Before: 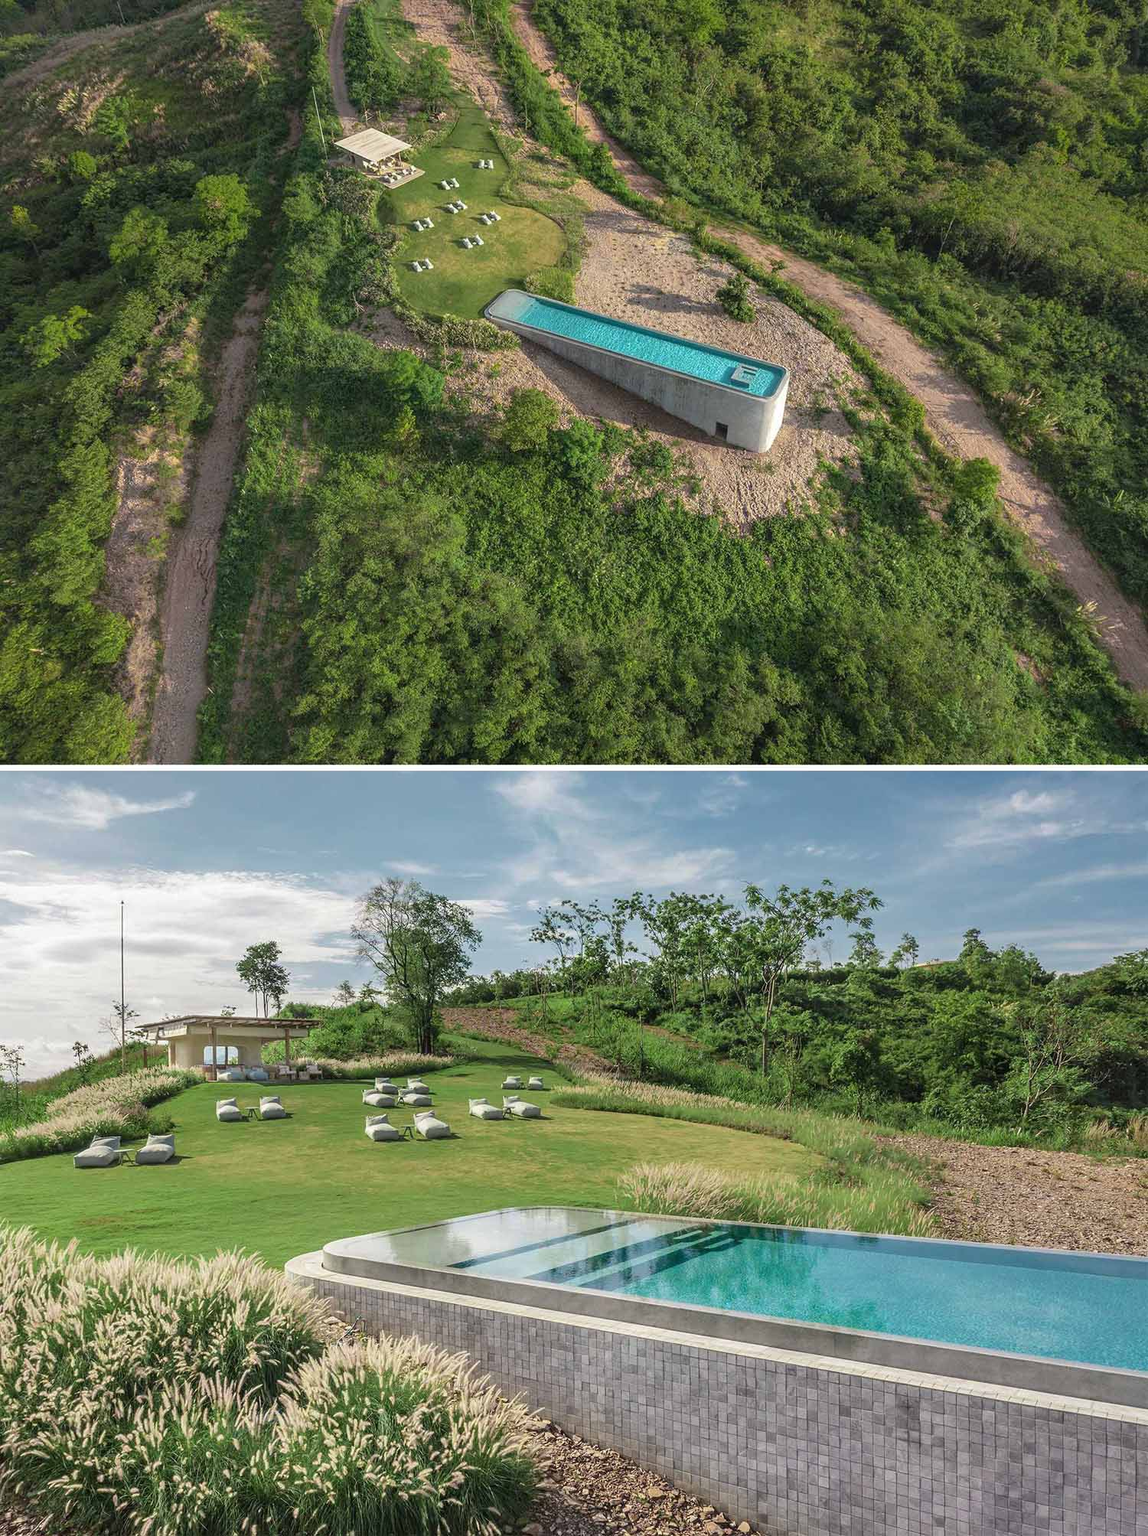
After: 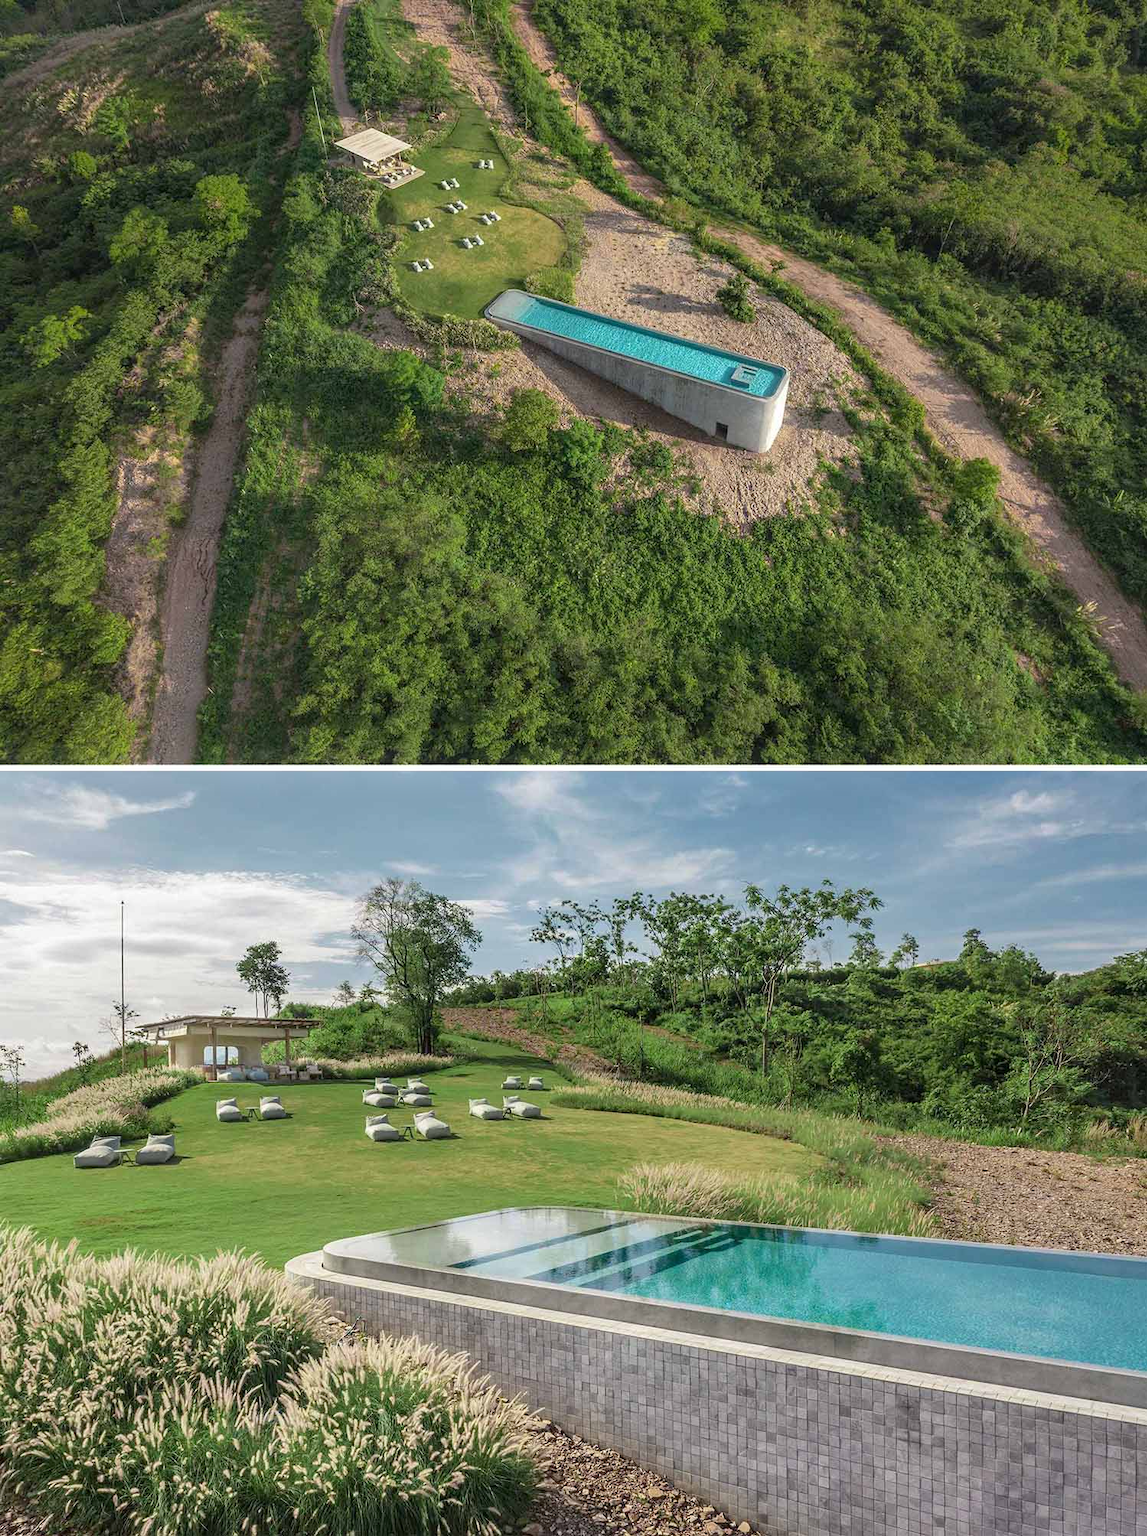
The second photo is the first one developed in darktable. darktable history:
exposure: black level correction 0.001, compensate highlight preservation false
bloom: size 3%, threshold 100%, strength 0%
